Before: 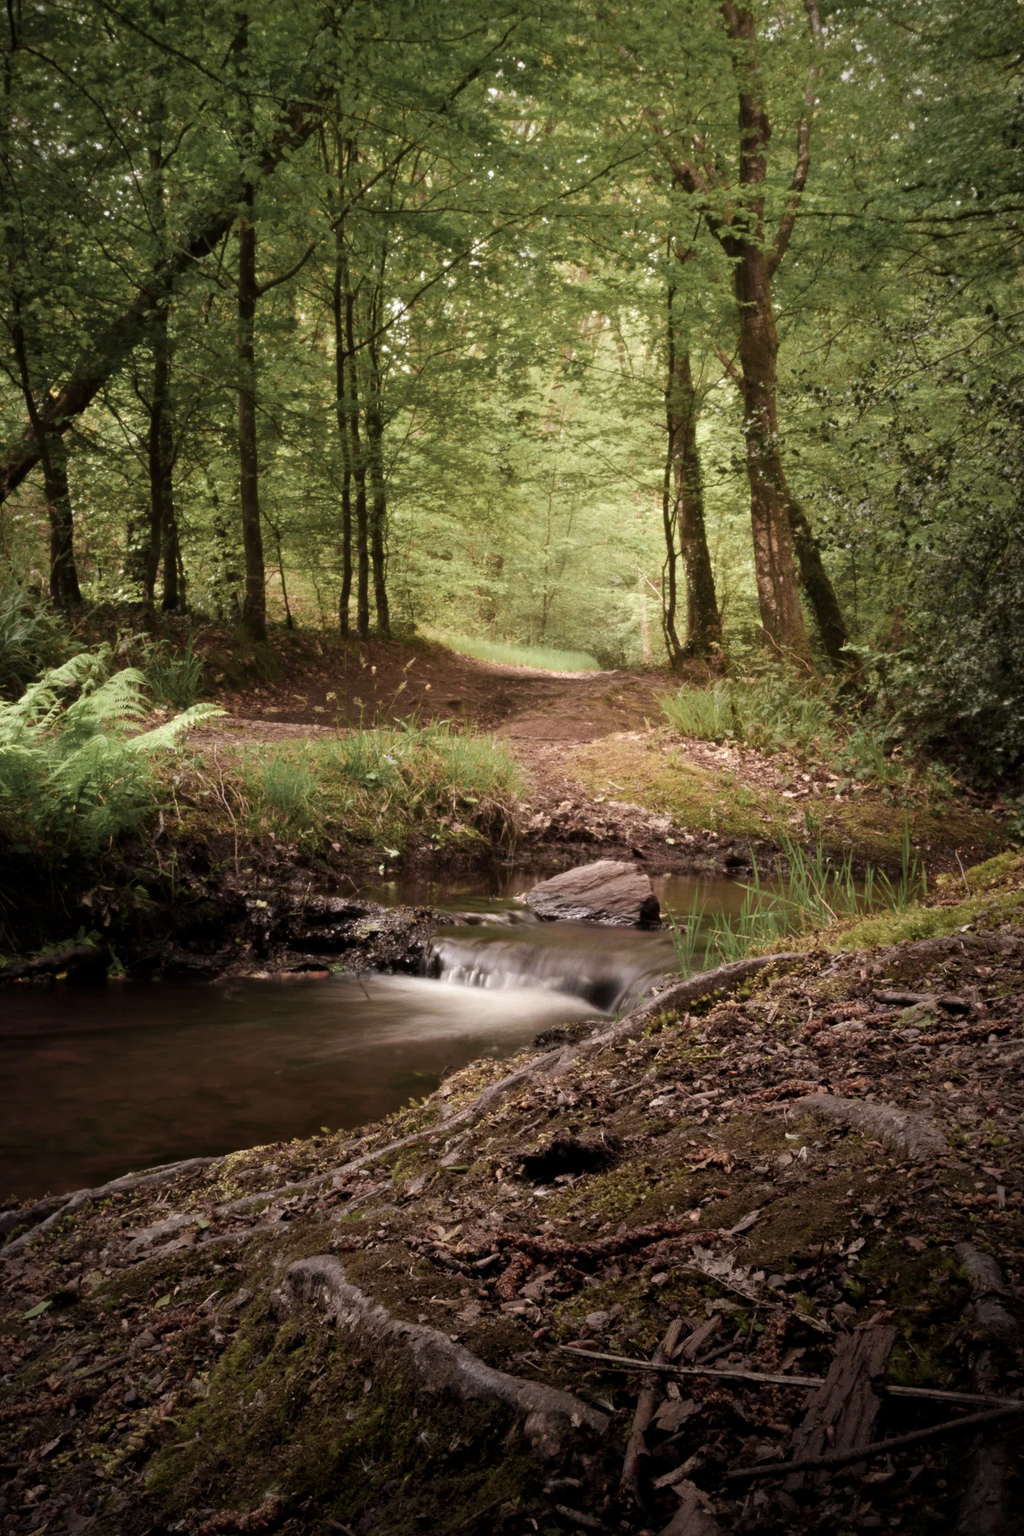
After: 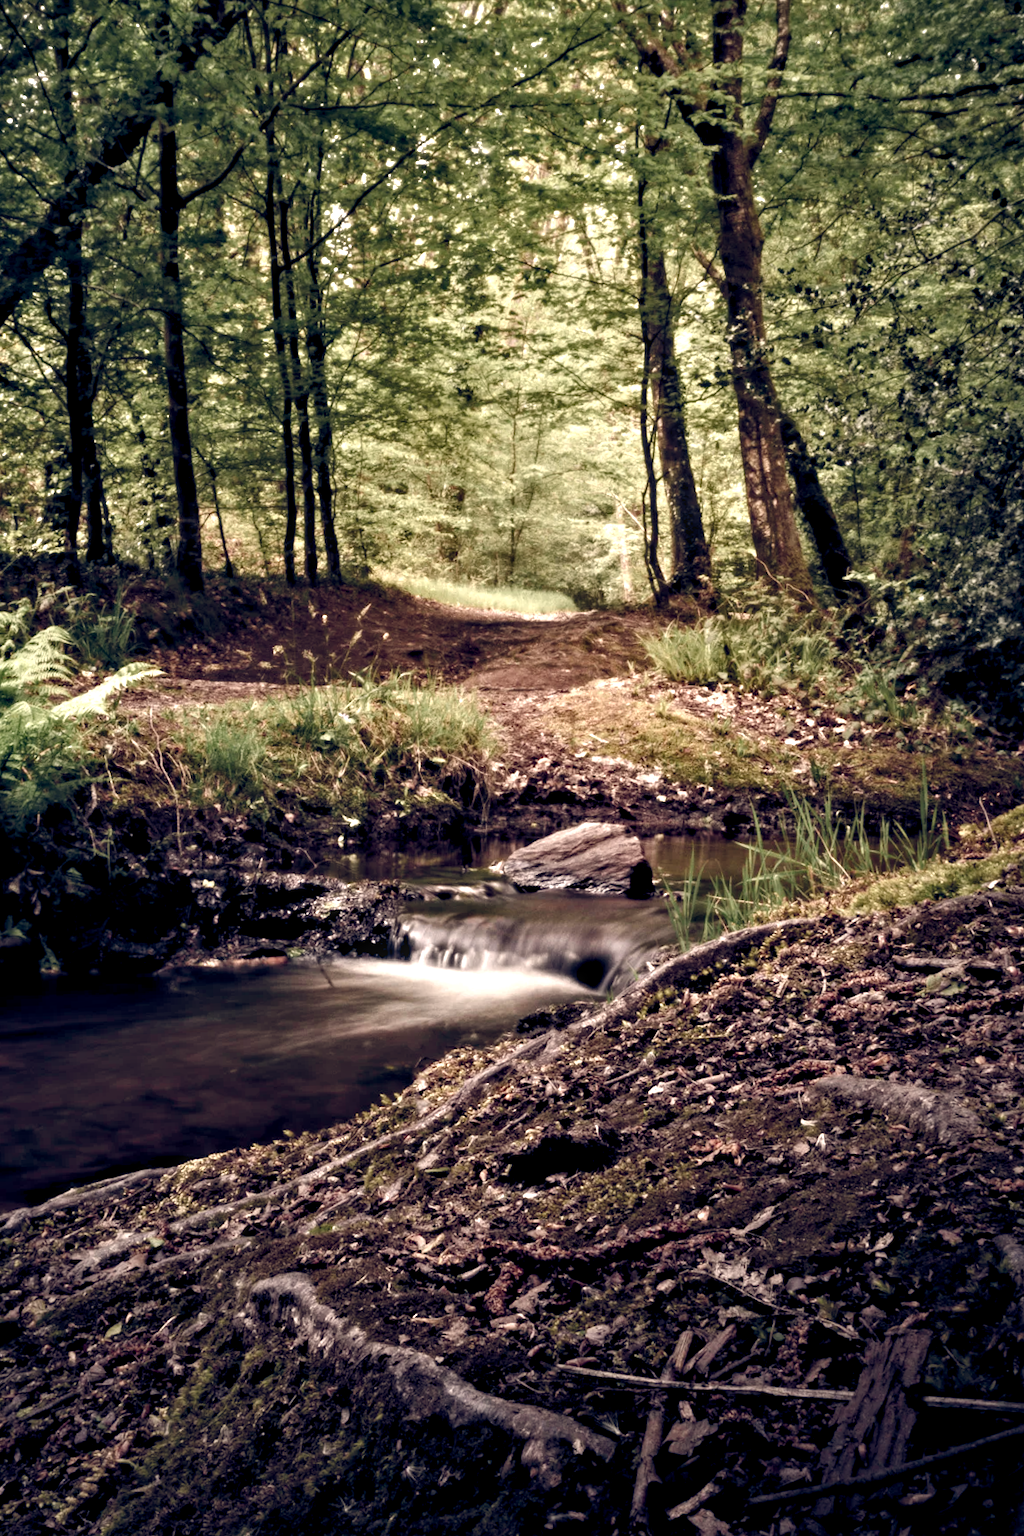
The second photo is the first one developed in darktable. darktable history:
contrast equalizer: y [[0.511, 0.558, 0.631, 0.632, 0.559, 0.512], [0.5 ×6], [0.507, 0.559, 0.627, 0.644, 0.647, 0.647], [0 ×6], [0 ×6]]
local contrast: on, module defaults
crop and rotate: angle 1.96°, left 5.673%, top 5.673%
color balance rgb: highlights gain › chroma 2.94%, highlights gain › hue 60.57°, global offset › chroma 0.25%, global offset › hue 256.52°, perceptual saturation grading › global saturation 20%, perceptual saturation grading › highlights -50%, perceptual saturation grading › shadows 30%, contrast 15%
